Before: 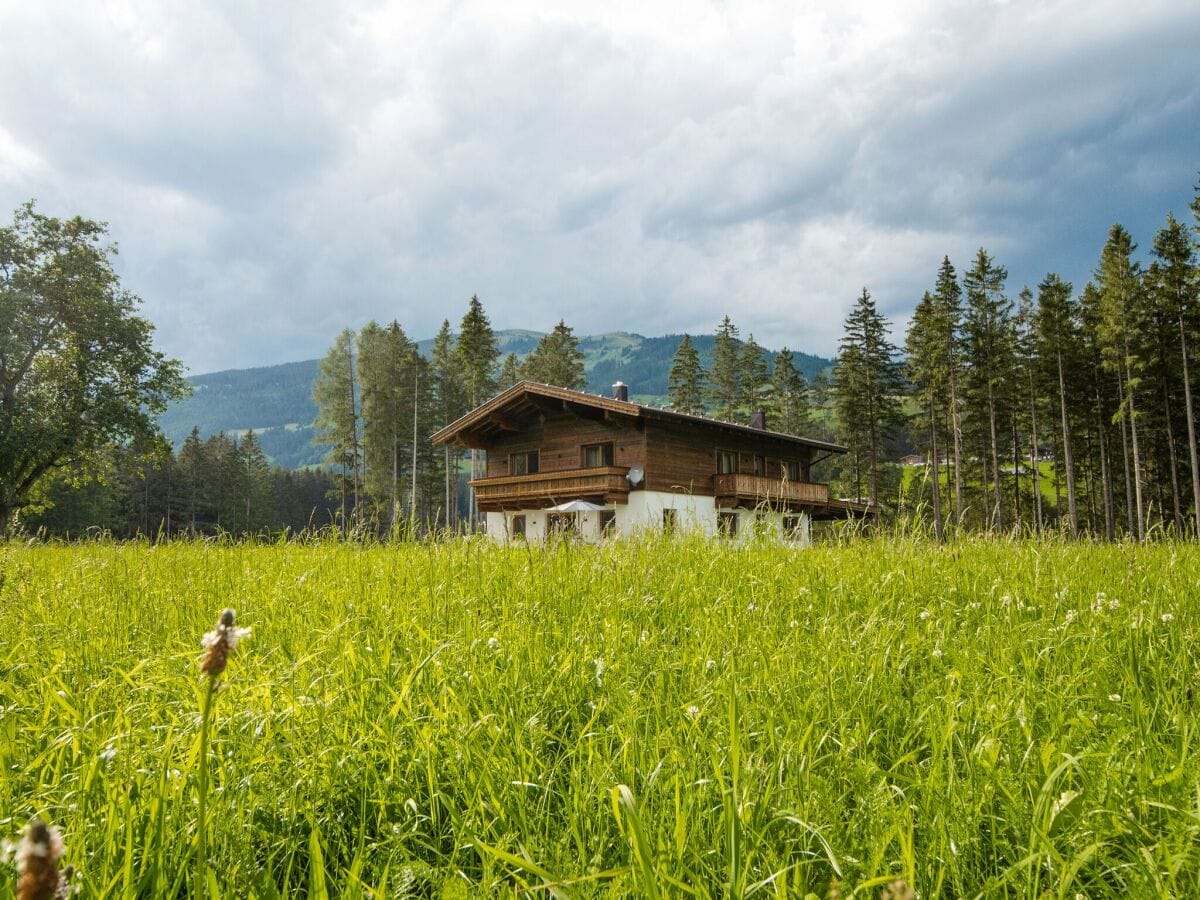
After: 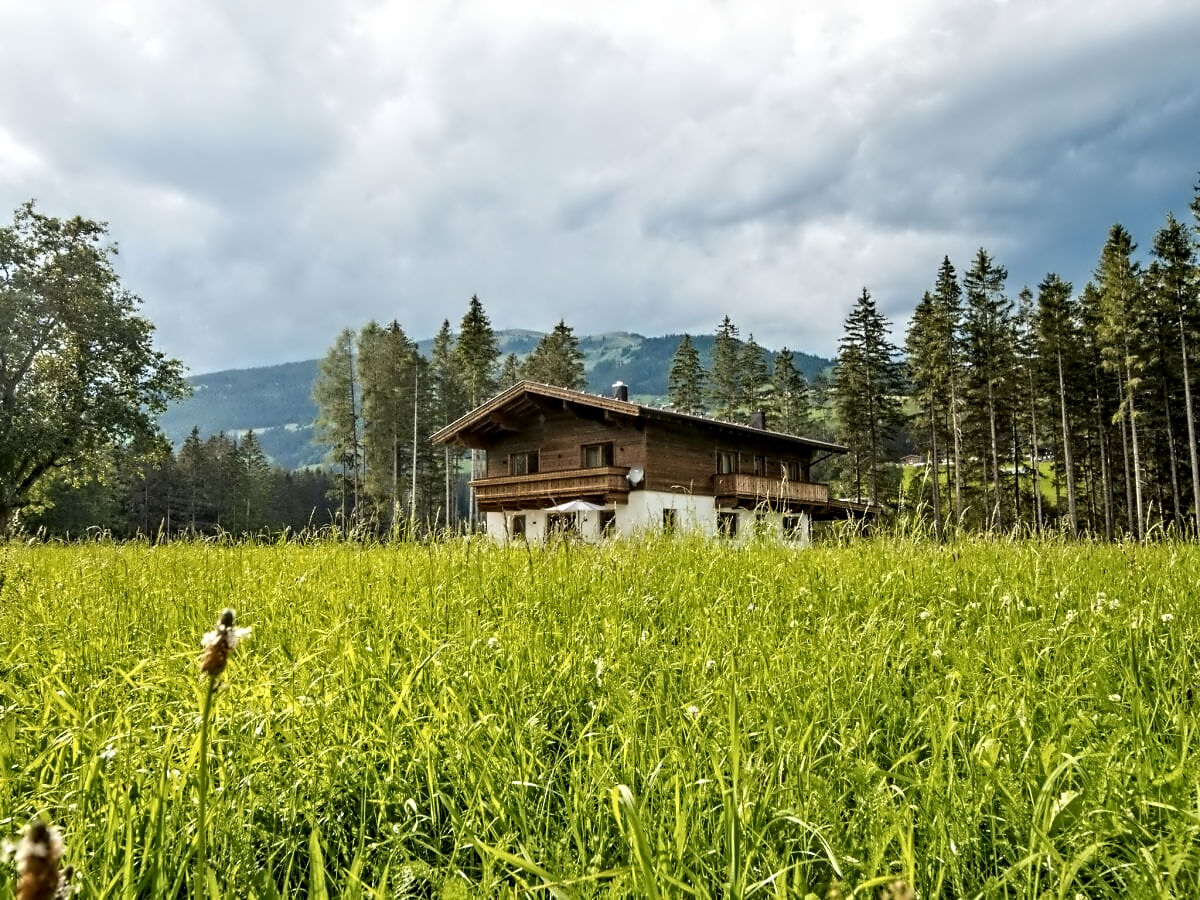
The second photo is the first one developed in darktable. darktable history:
contrast equalizer: octaves 7, y [[0.5, 0.542, 0.583, 0.625, 0.667, 0.708], [0.5 ×6], [0.5 ×6], [0, 0.033, 0.067, 0.1, 0.133, 0.167], [0, 0.05, 0.1, 0.15, 0.2, 0.25]]
